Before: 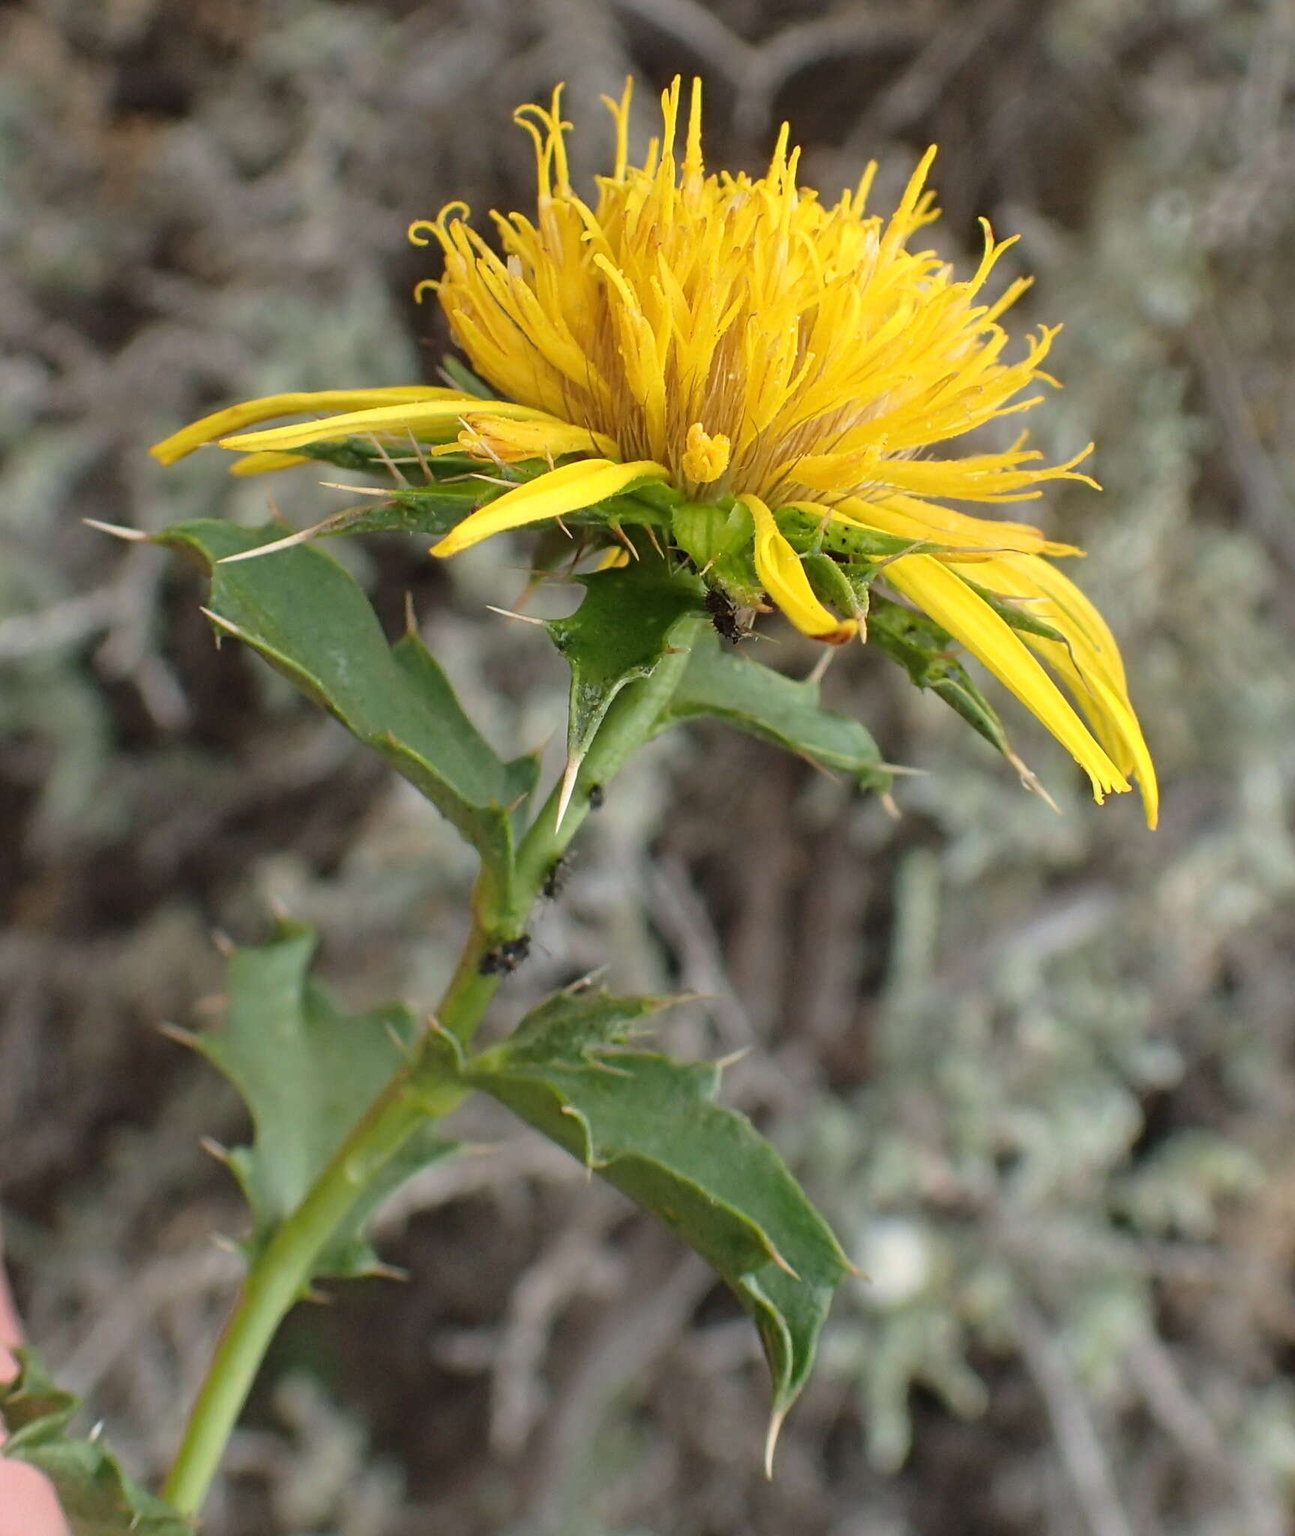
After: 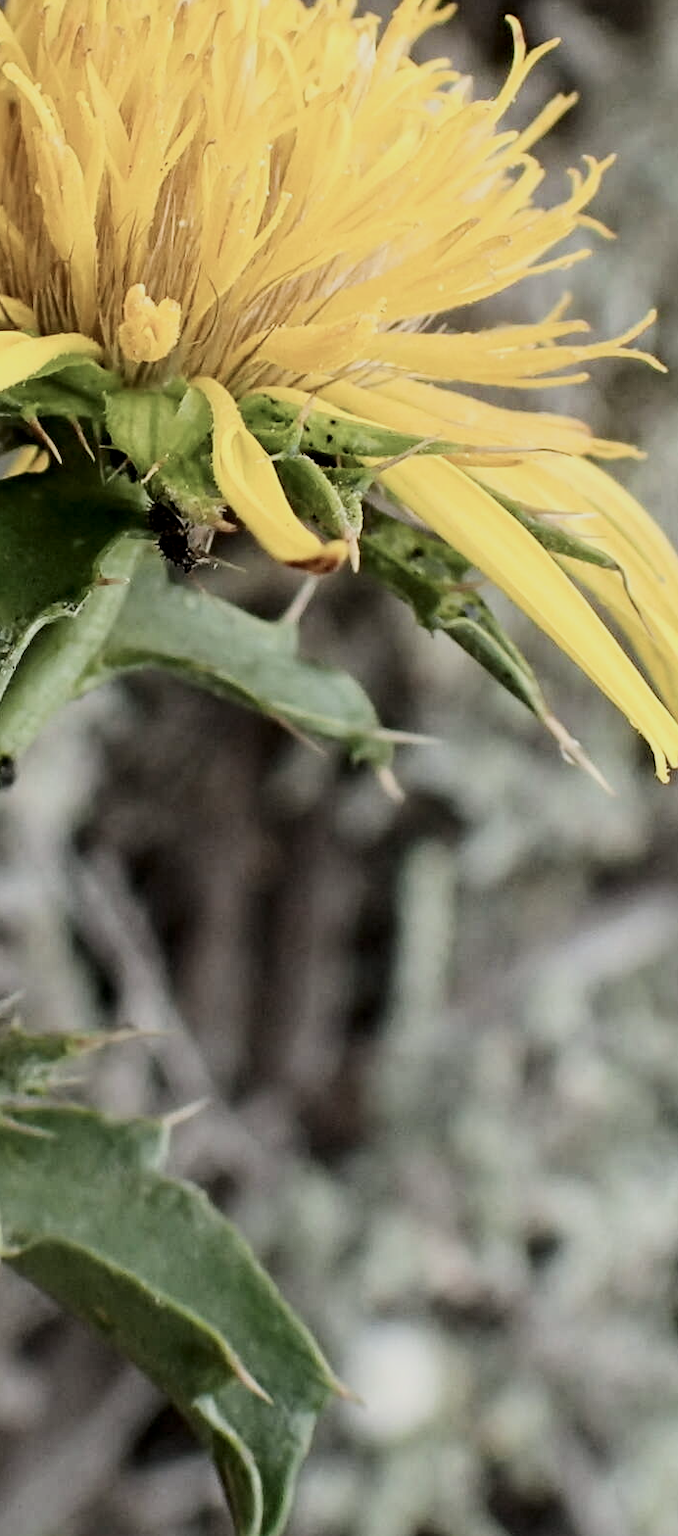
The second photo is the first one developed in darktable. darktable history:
contrast brightness saturation: contrast 0.25, saturation -0.31
local contrast: highlights 100%, shadows 100%, detail 120%, midtone range 0.2
crop: left 45.721%, top 13.393%, right 14.118%, bottom 10.01%
filmic rgb: black relative exposure -6.98 EV, white relative exposure 5.63 EV, hardness 2.86
exposure: compensate exposure bias true, compensate highlight preservation false
